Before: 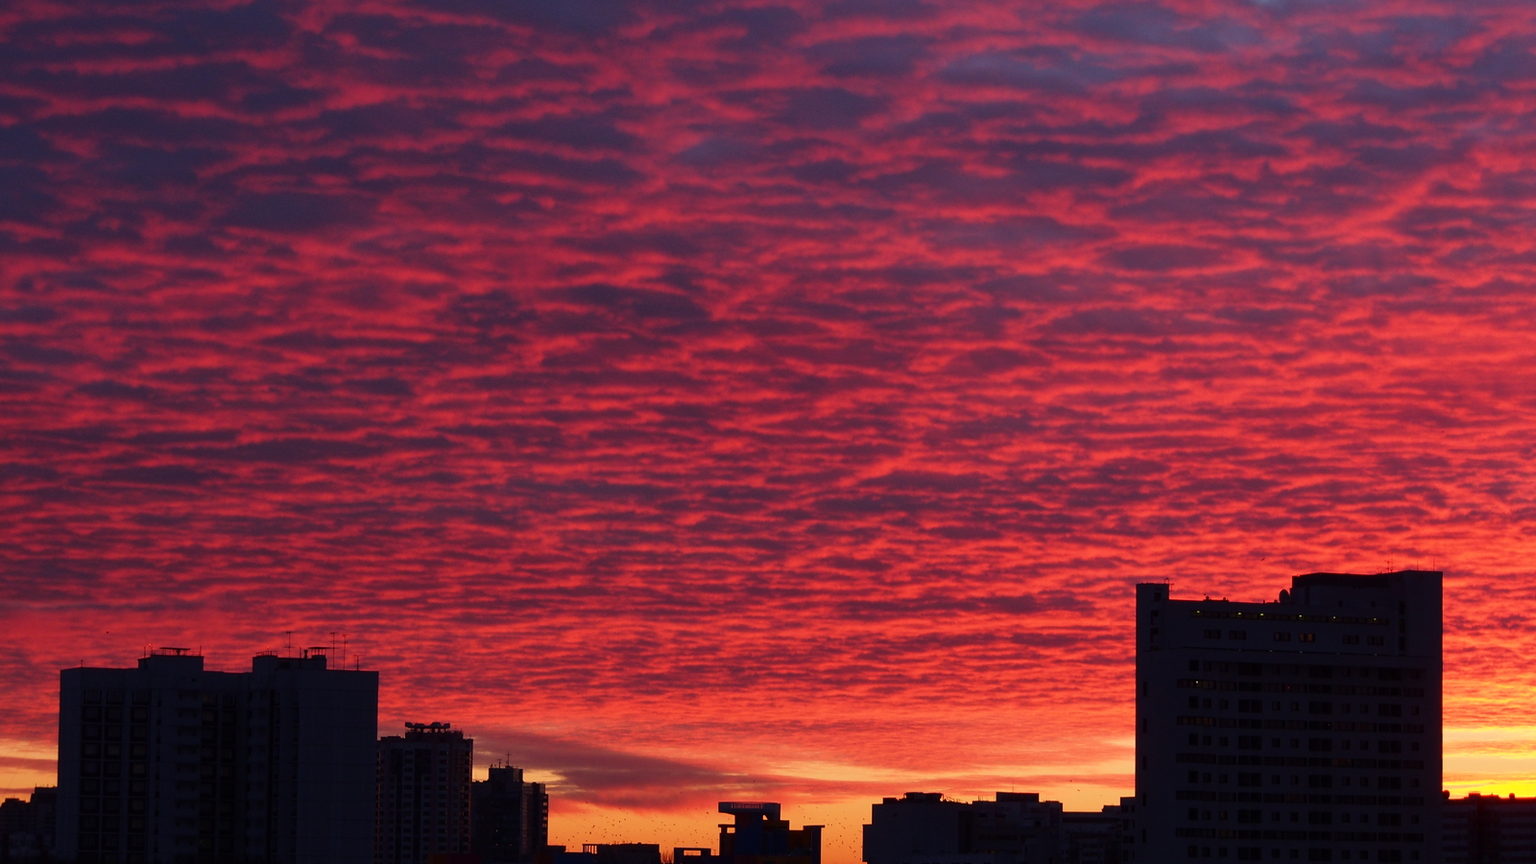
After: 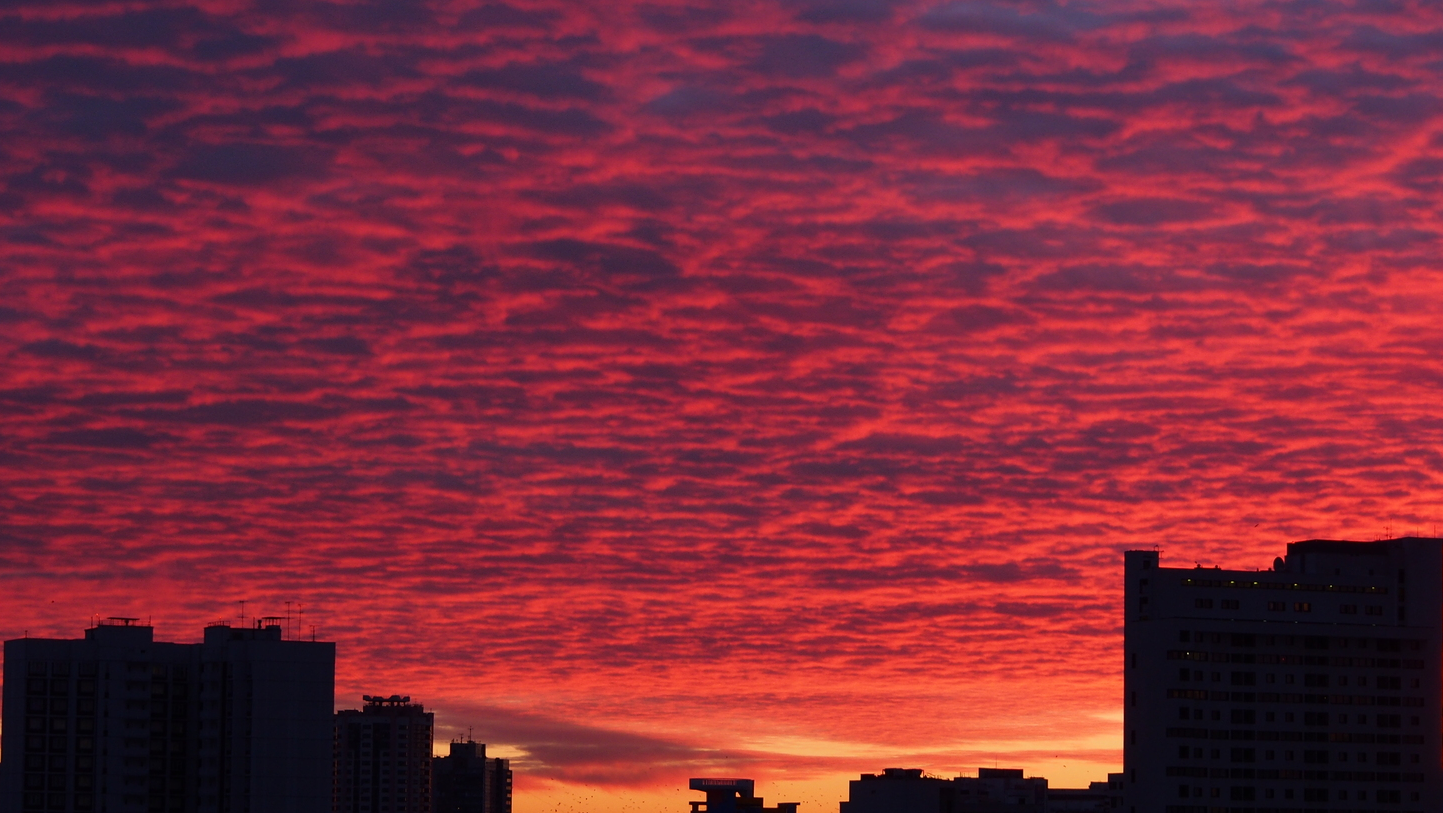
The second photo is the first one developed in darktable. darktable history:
crop: left 3.696%, top 6.369%, right 6.085%, bottom 3.241%
